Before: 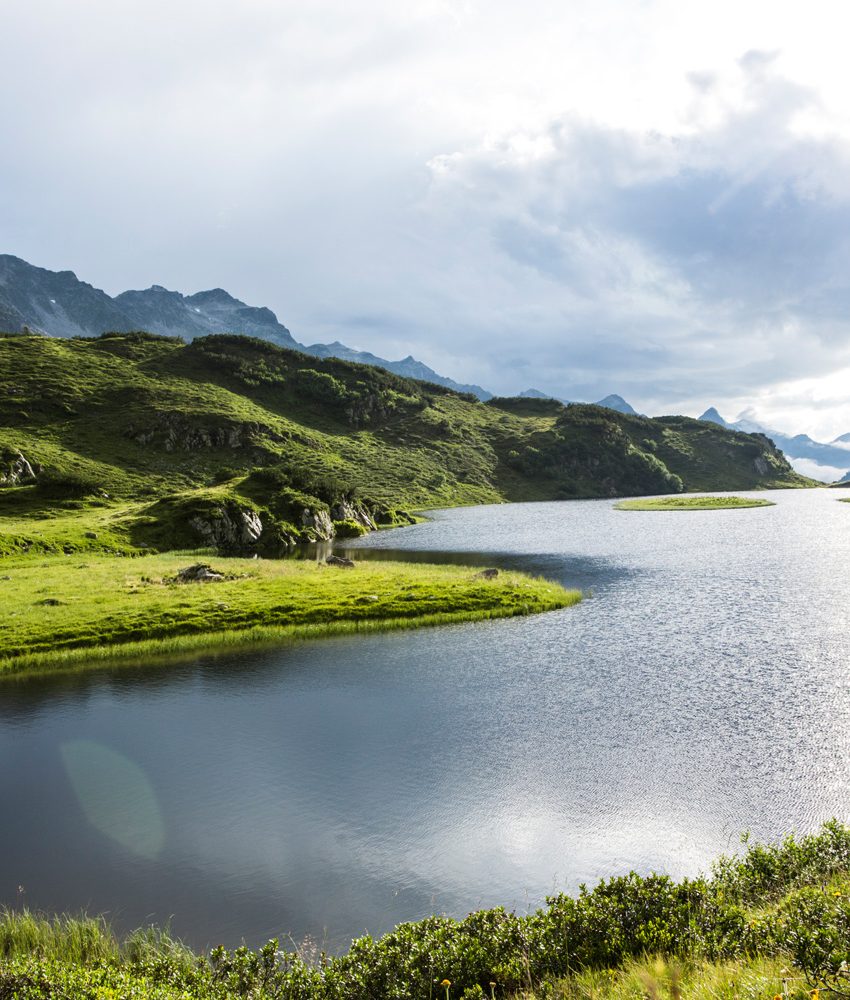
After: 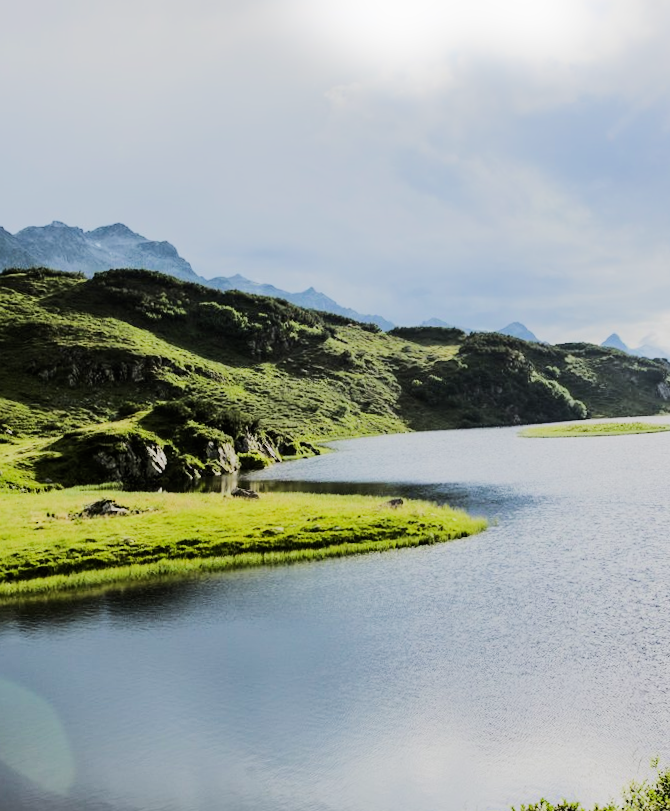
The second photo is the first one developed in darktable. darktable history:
filmic rgb: black relative exposure -7.65 EV, white relative exposure 4.56 EV, hardness 3.61, contrast 1.05
rgb curve: curves: ch0 [(0, 0) (0.284, 0.292) (0.505, 0.644) (1, 1)], compensate middle gray true
crop: left 11.225%, top 5.381%, right 9.565%, bottom 10.314%
rotate and perspective: rotation -1°, crop left 0.011, crop right 0.989, crop top 0.025, crop bottom 0.975
bloom: size 5%, threshold 95%, strength 15%
